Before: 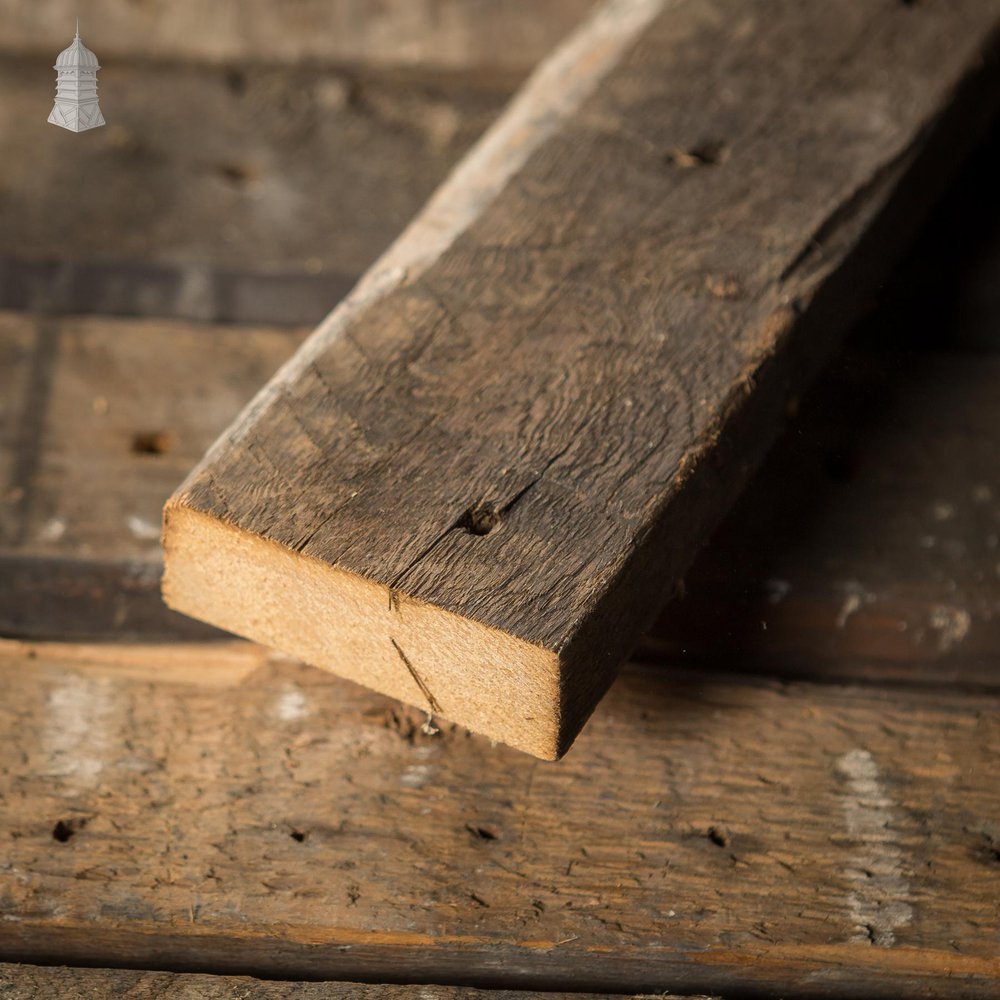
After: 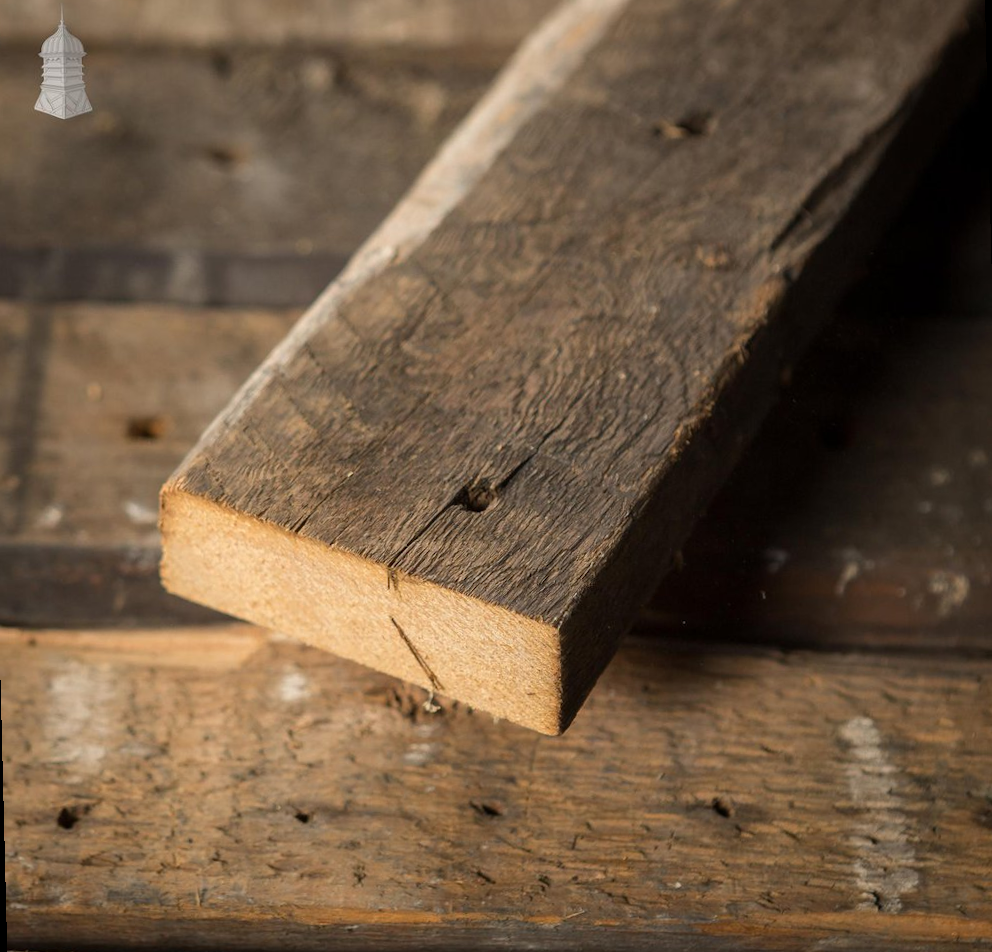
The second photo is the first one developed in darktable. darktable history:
exposure: compensate highlight preservation false
rotate and perspective: rotation -1.42°, crop left 0.016, crop right 0.984, crop top 0.035, crop bottom 0.965
